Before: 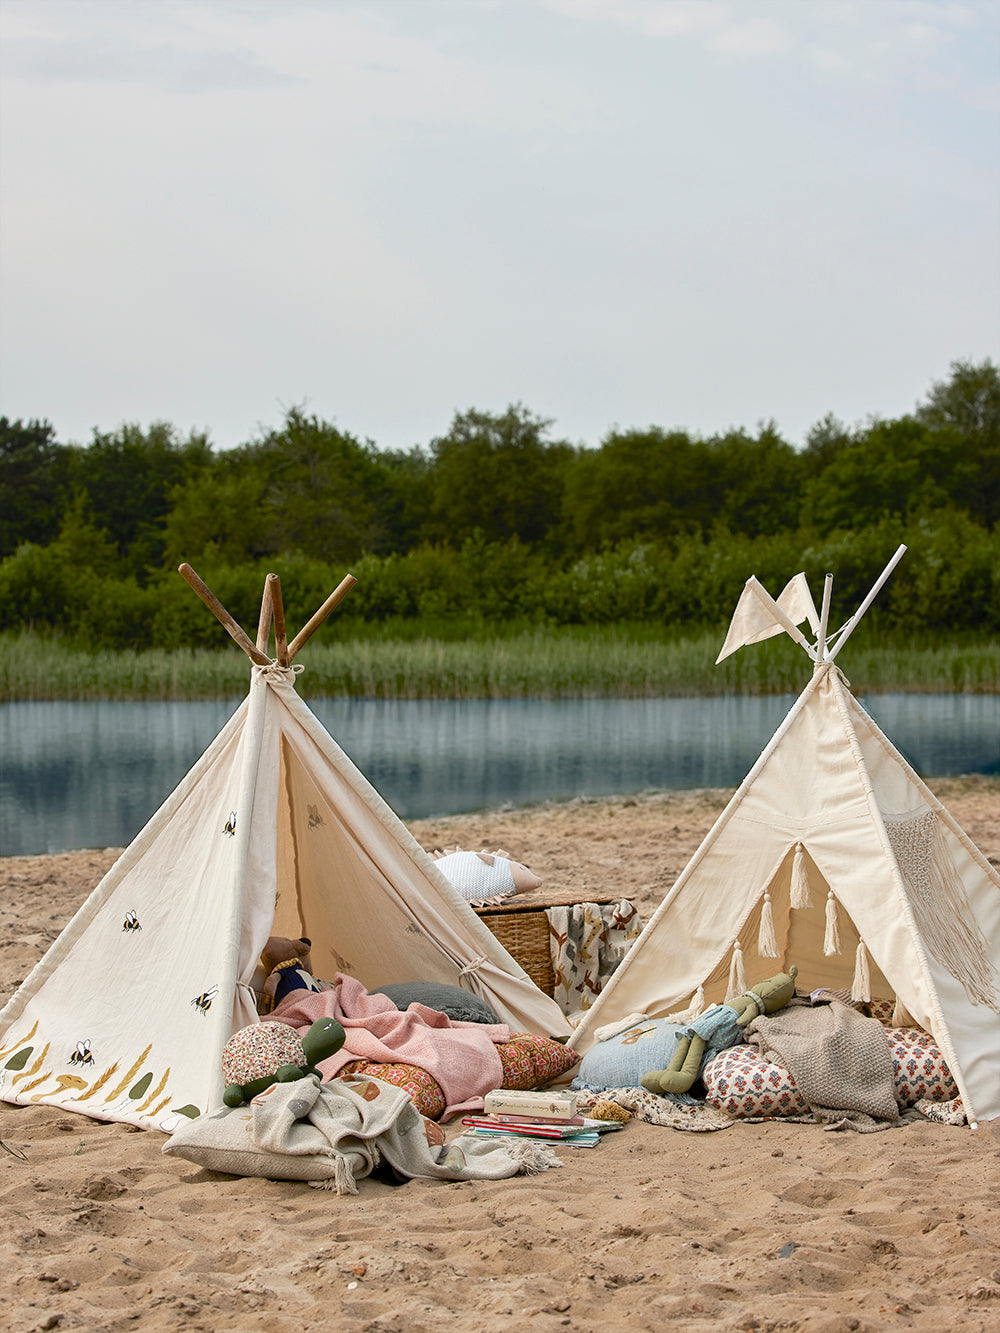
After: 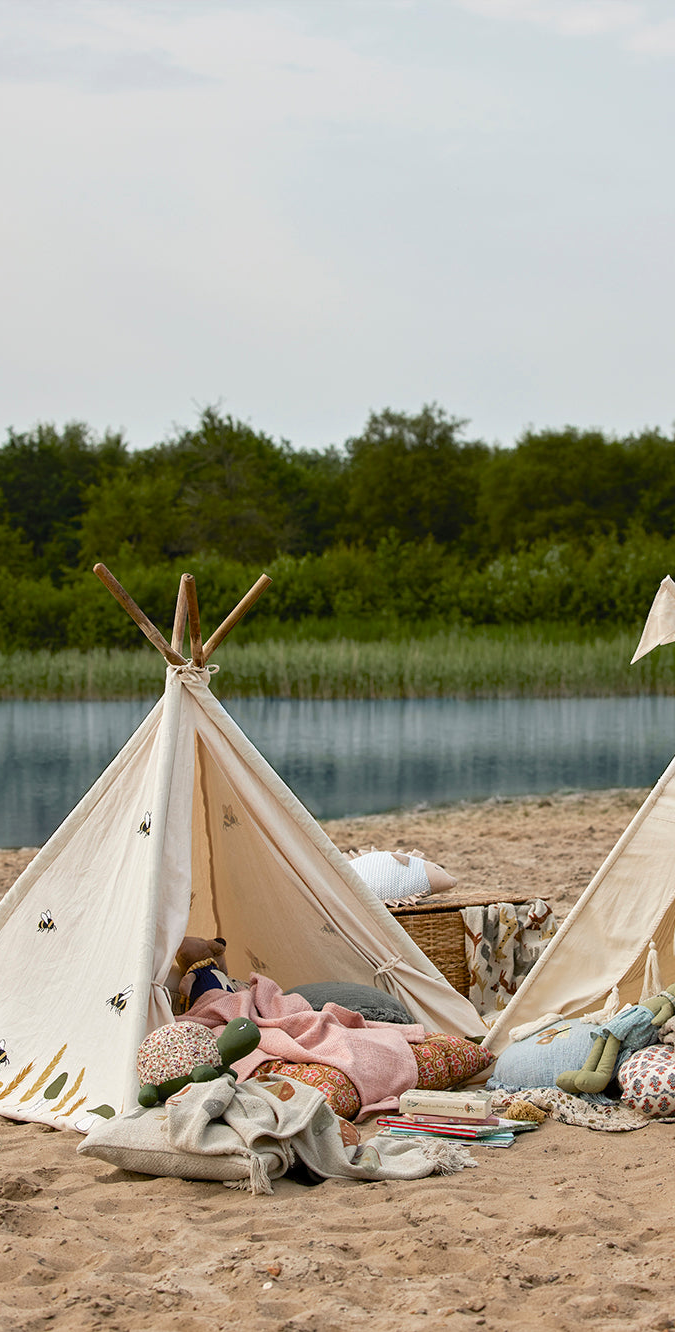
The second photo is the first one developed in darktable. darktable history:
crop and rotate: left 8.541%, right 23.875%
